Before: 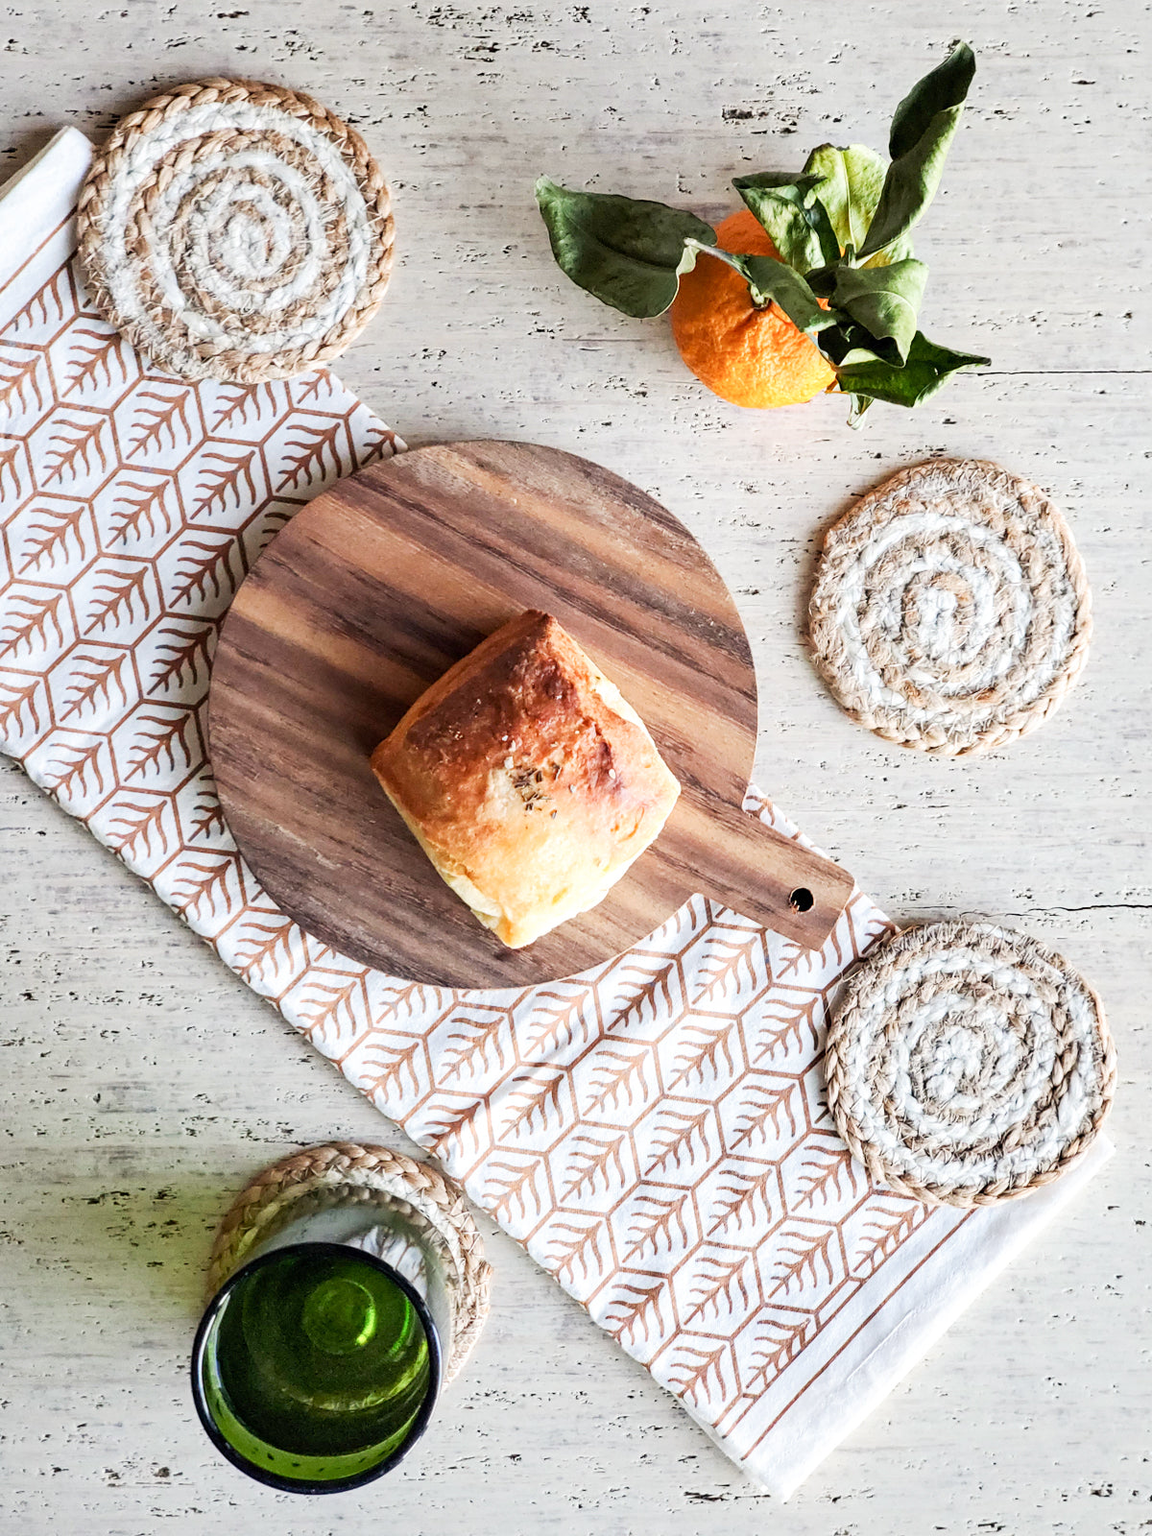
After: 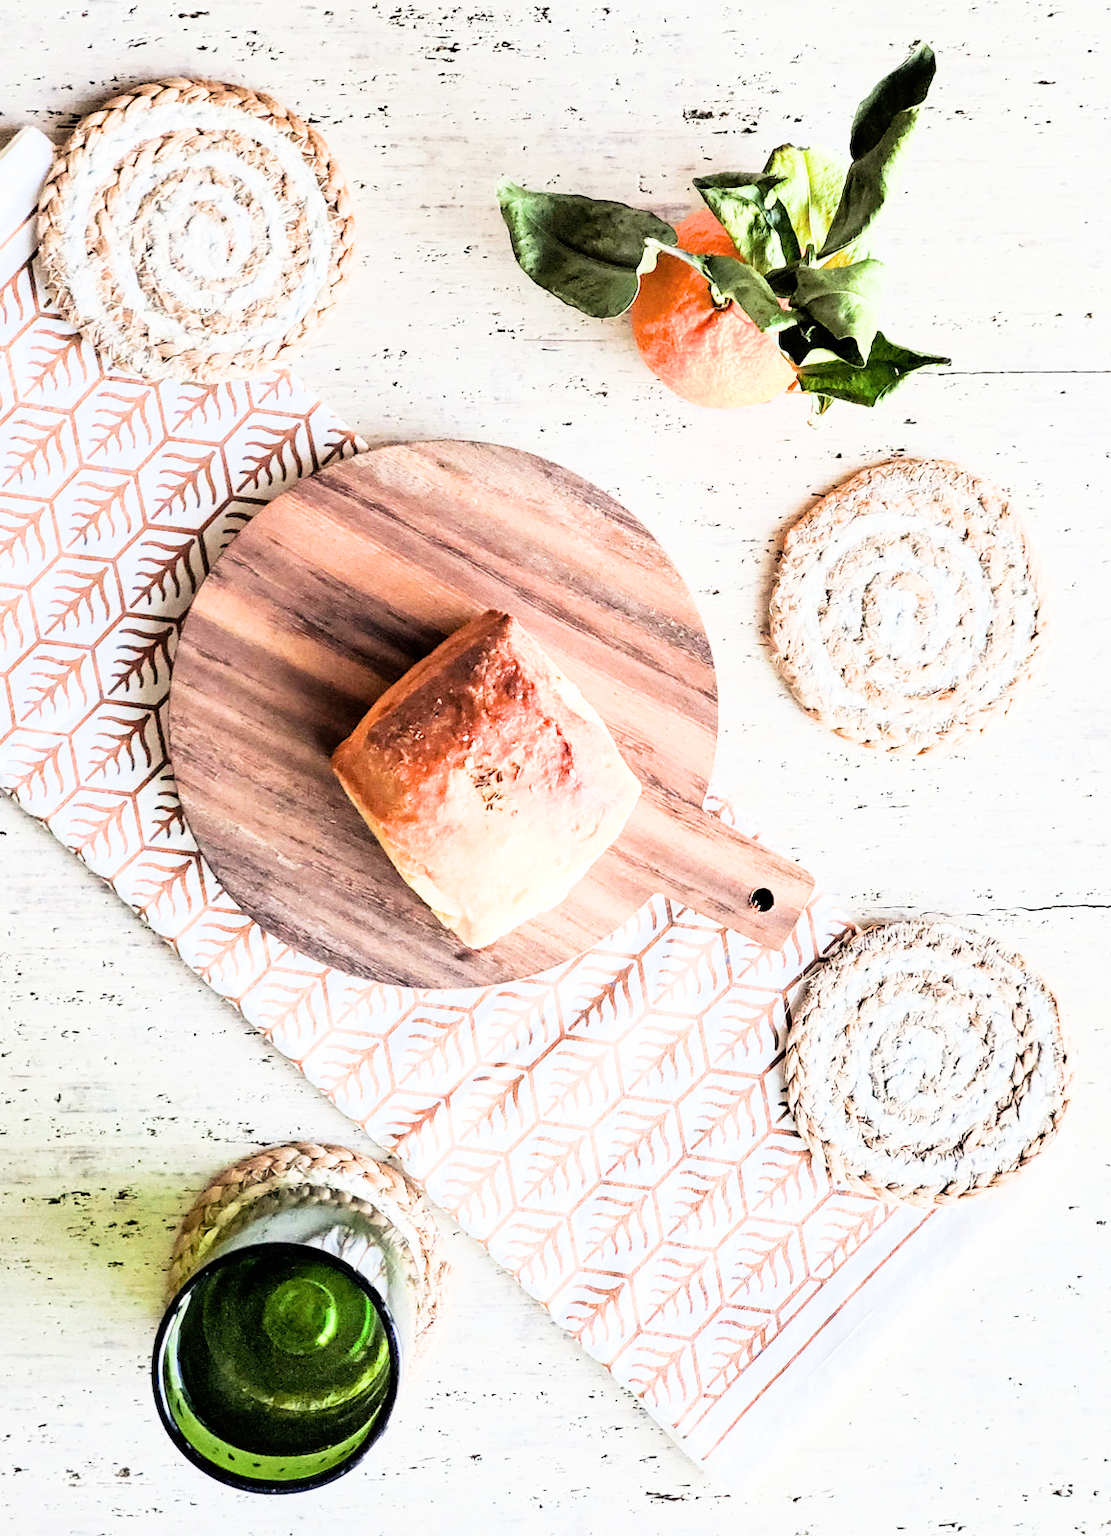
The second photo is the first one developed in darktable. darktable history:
filmic rgb: black relative exposure -7.99 EV, white relative exposure 4.04 EV, hardness 4.2, contrast 1.357
crop and rotate: left 3.473%
exposure: black level correction 0, exposure 1.298 EV, compensate highlight preservation false
